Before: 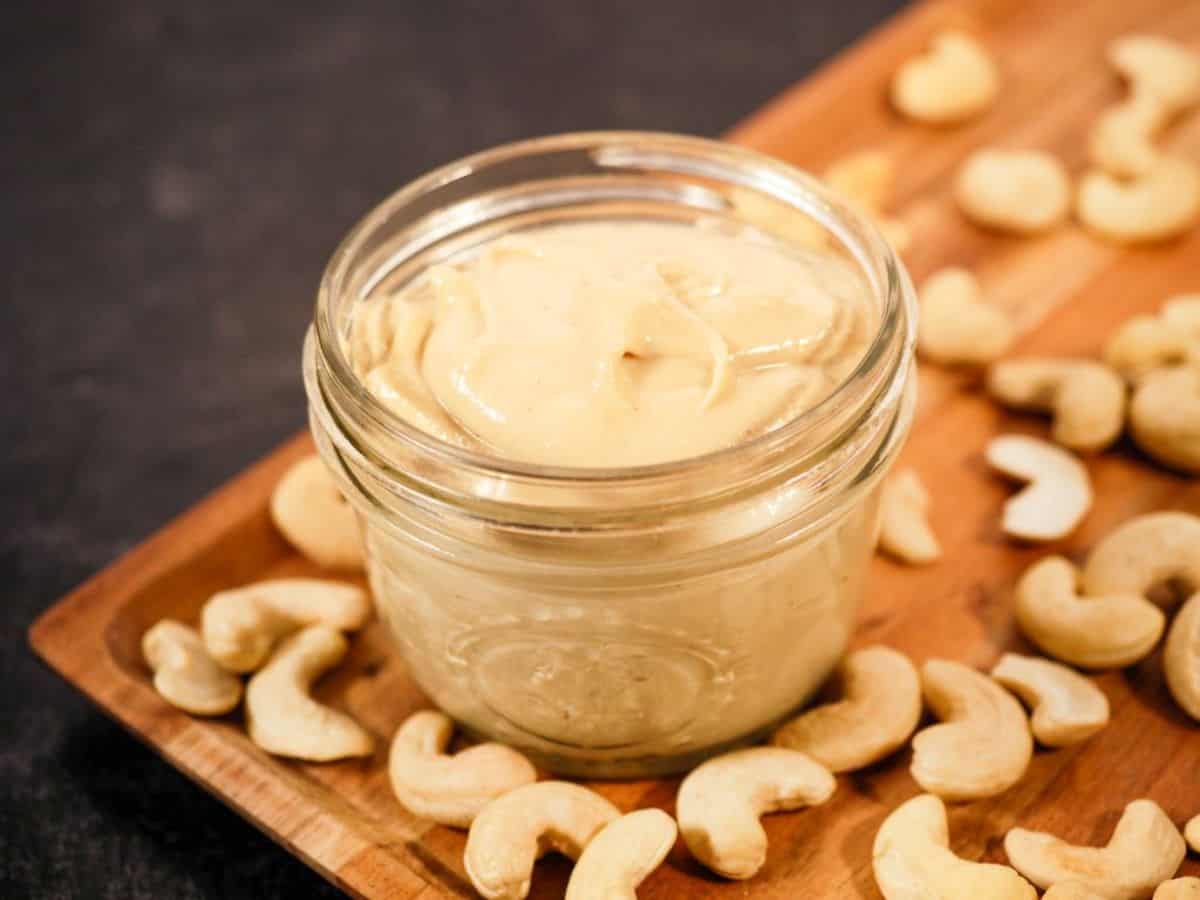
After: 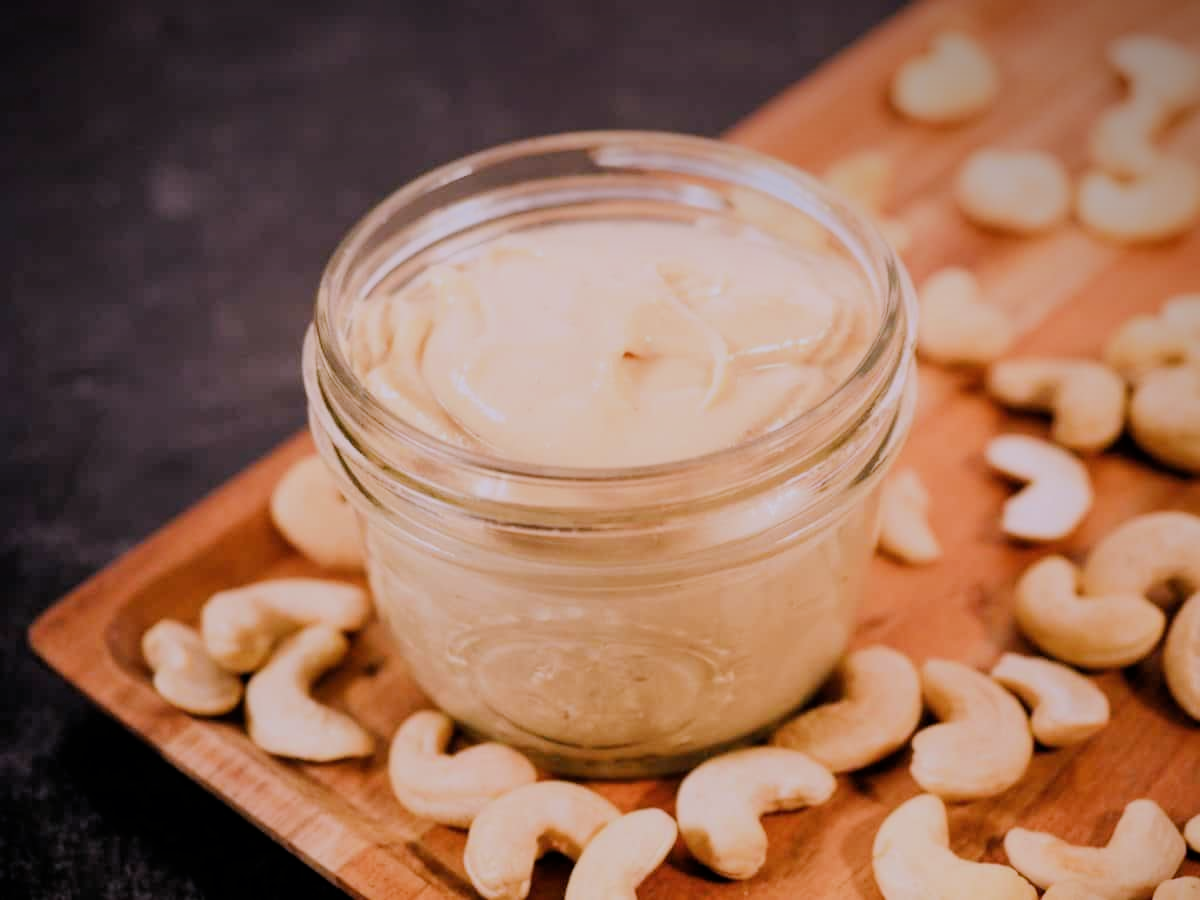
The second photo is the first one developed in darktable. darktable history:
filmic rgb: black relative exposure -6.98 EV, white relative exposure 5.63 EV, hardness 2.86
color calibration: x 0.355, y 0.367, temperature 4700.38 K
vignetting: fall-off start 97.52%, fall-off radius 100%, brightness -0.574, saturation 0, center (-0.027, 0.404), width/height ratio 1.368, unbound false
white balance: red 1.066, blue 1.119
